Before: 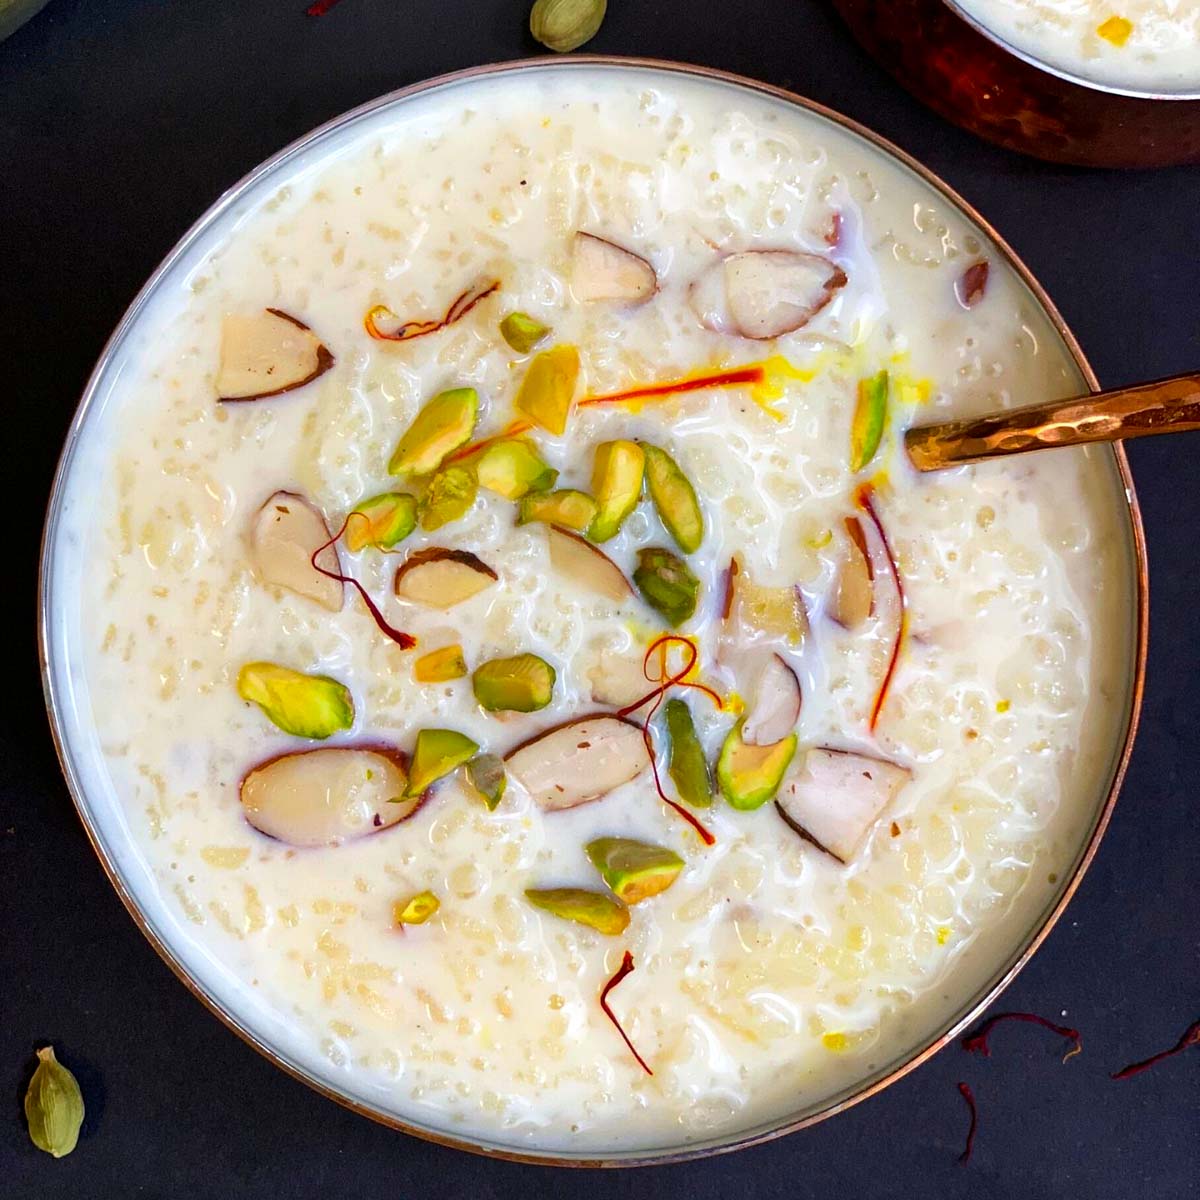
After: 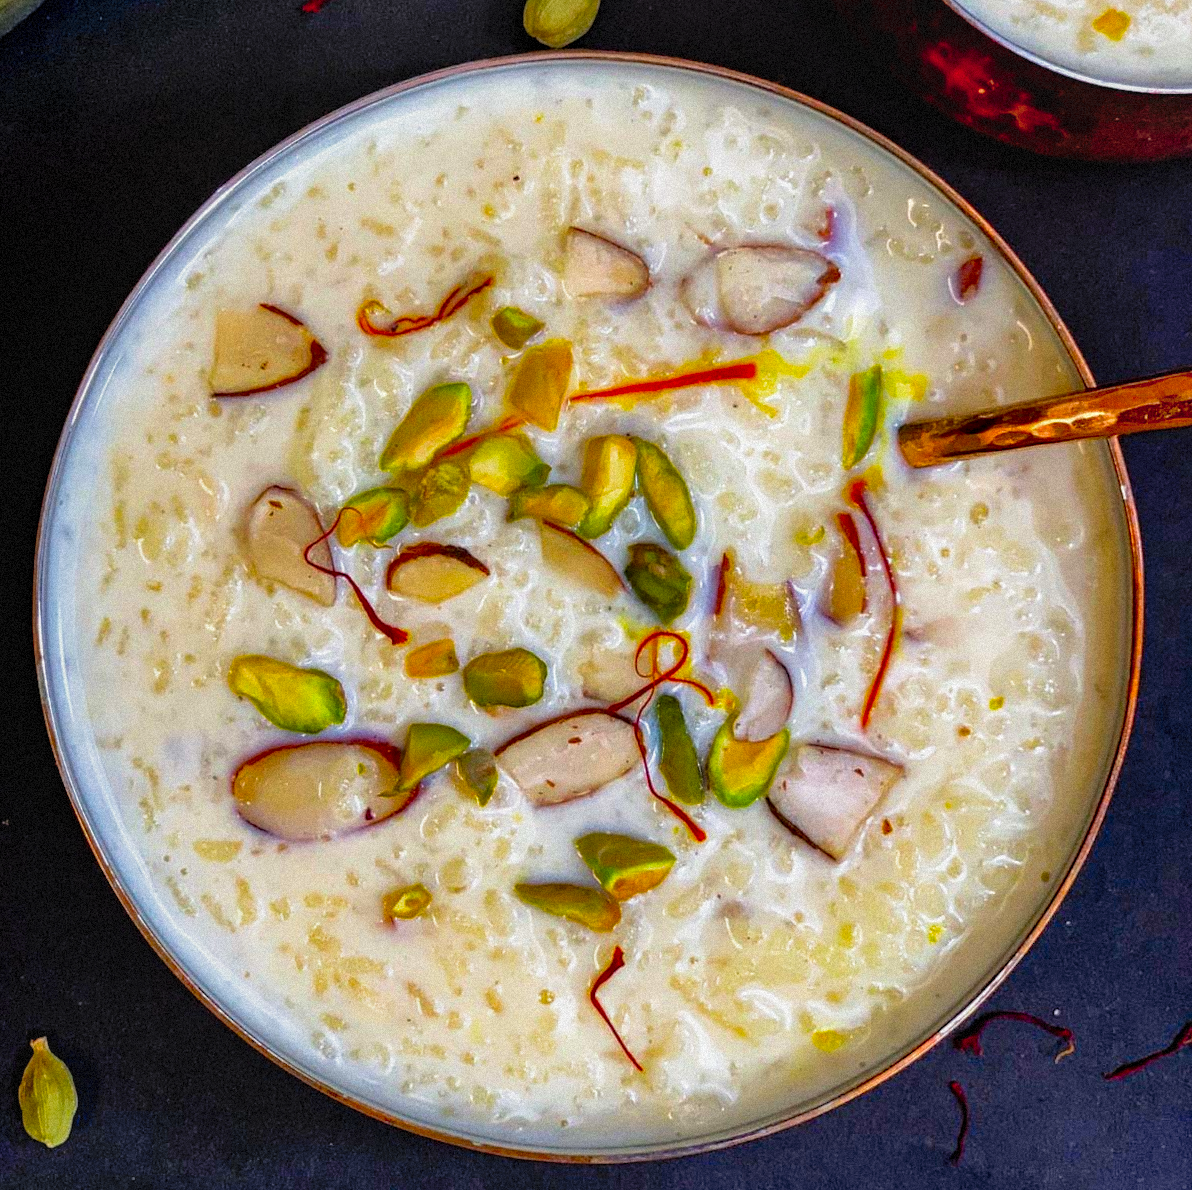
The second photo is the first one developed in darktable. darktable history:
rotate and perspective: rotation 0.192°, lens shift (horizontal) -0.015, crop left 0.005, crop right 0.996, crop top 0.006, crop bottom 0.99
shadows and highlights: on, module defaults
filmic rgb: black relative exposure -12 EV, white relative exposure 2.8 EV, threshold 3 EV, target black luminance 0%, hardness 8.06, latitude 70.41%, contrast 1.14, highlights saturation mix 10%, shadows ↔ highlights balance -0.388%, color science v4 (2020), iterations of high-quality reconstruction 10, contrast in shadows soft, contrast in highlights soft, enable highlight reconstruction true
grain: mid-tones bias 0%
local contrast: on, module defaults
